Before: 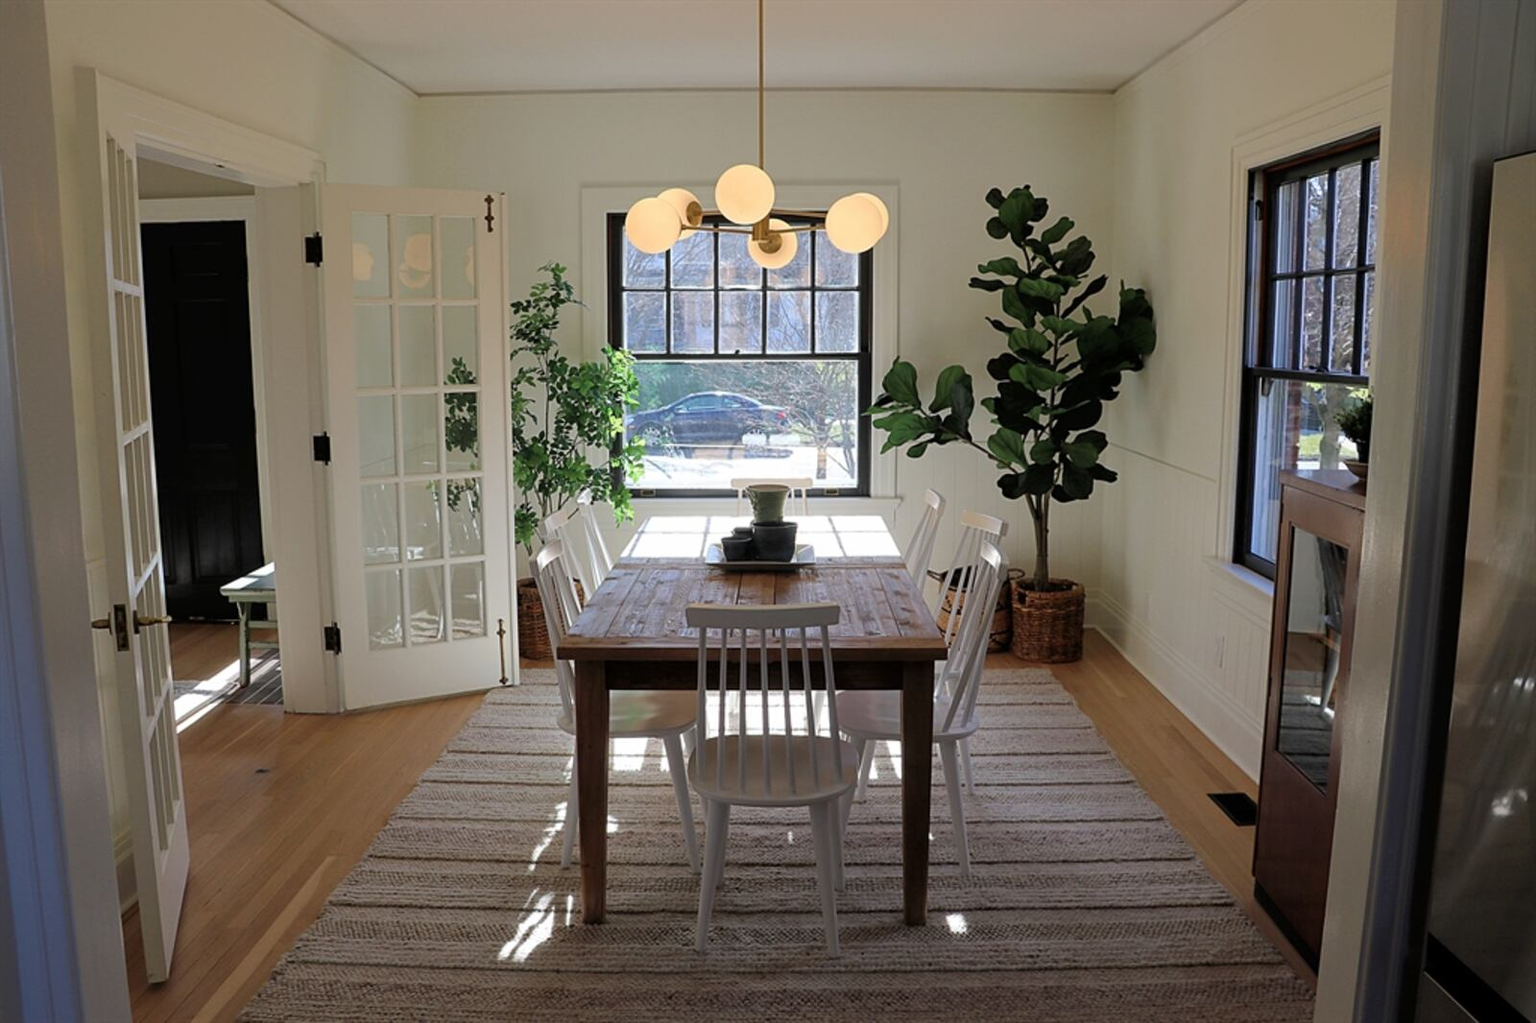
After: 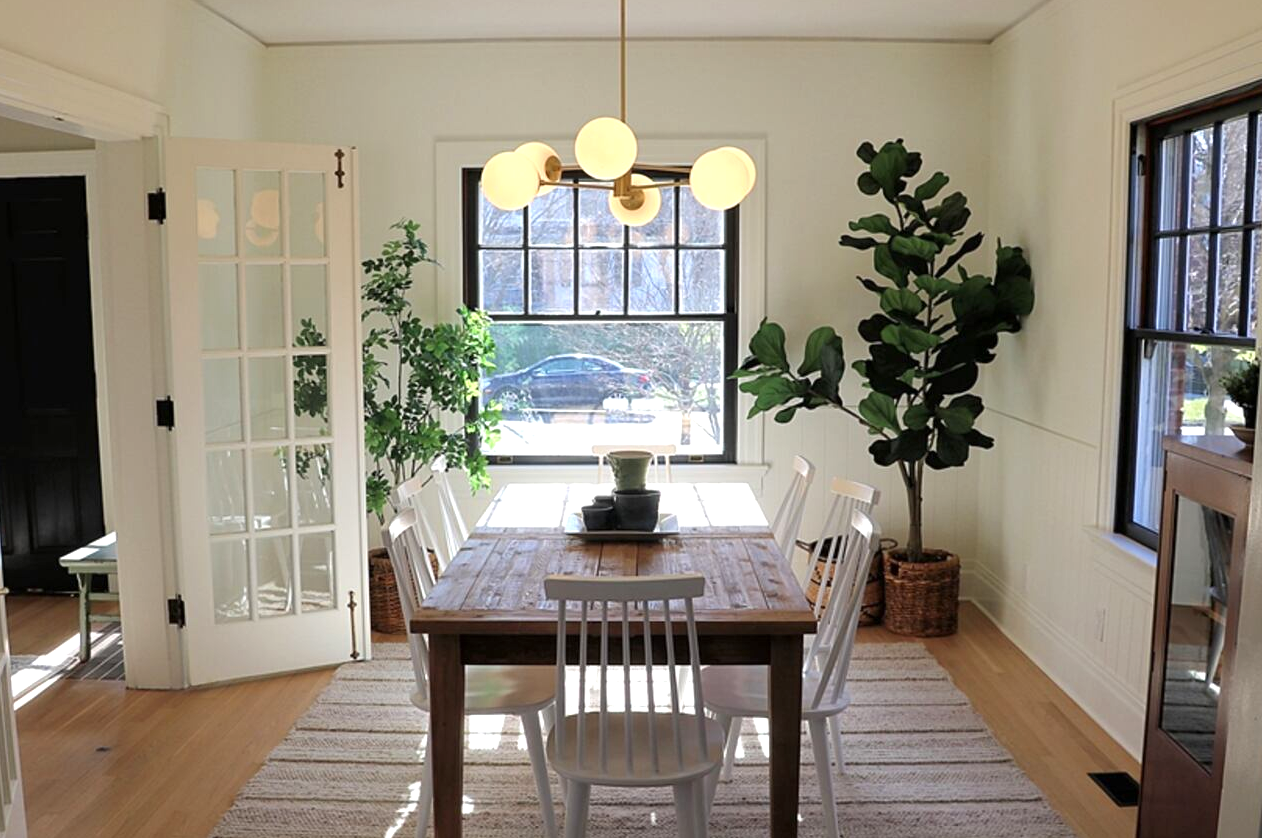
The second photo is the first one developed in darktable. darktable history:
exposure: exposure 0.551 EV, compensate highlight preservation false
crop and rotate: left 10.695%, top 5.148%, right 10.382%, bottom 16.19%
